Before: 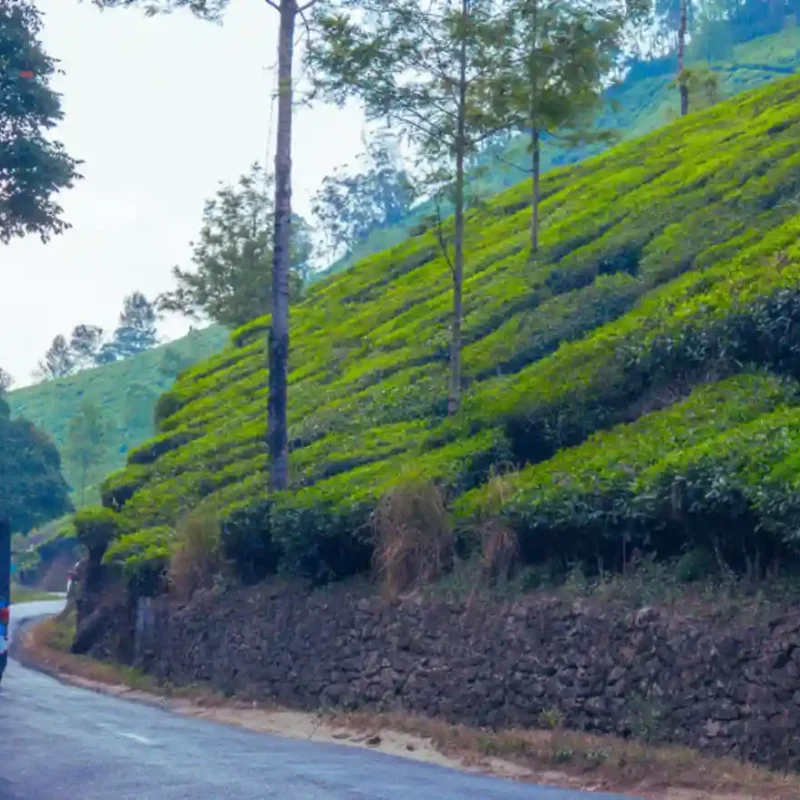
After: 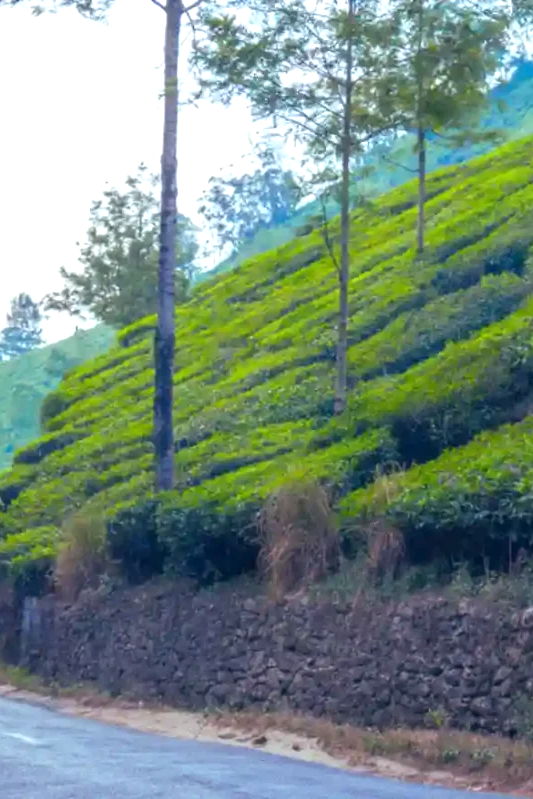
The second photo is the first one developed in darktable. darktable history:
crop and rotate: left 14.292%, right 19.041%
exposure: black level correction 0.001, exposure 0.5 EV, compensate exposure bias true, compensate highlight preservation false
